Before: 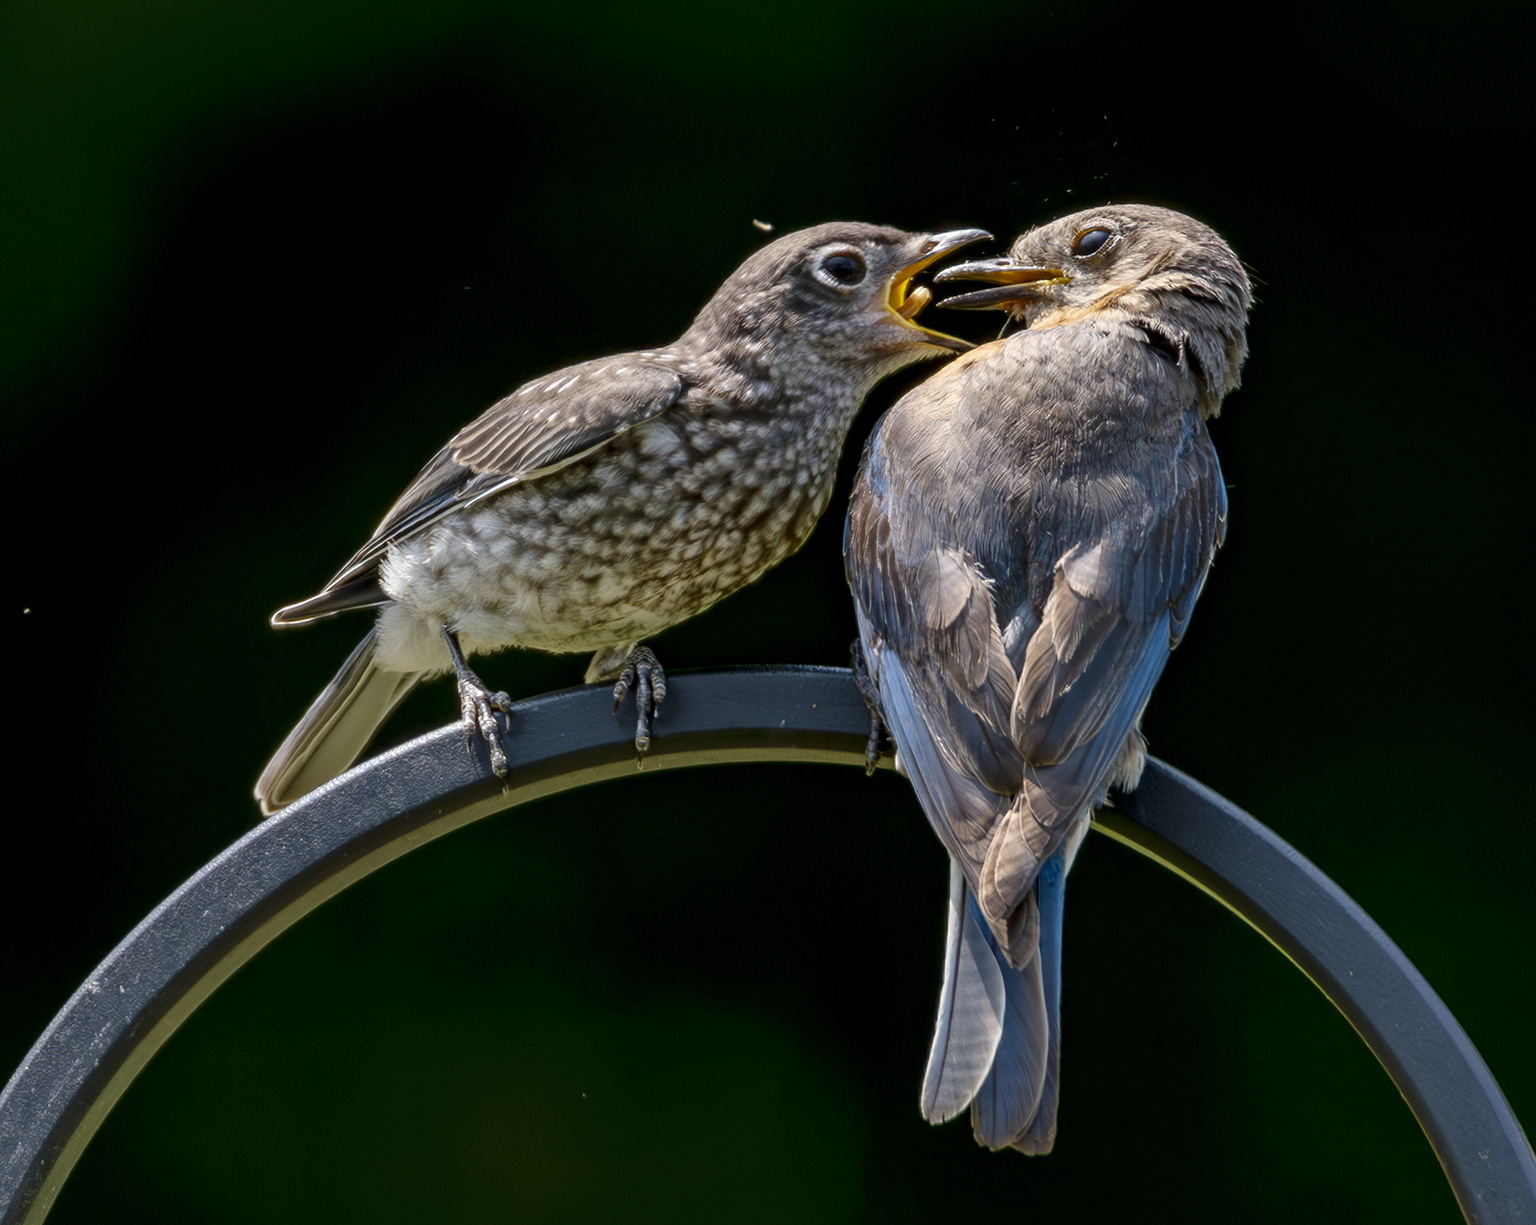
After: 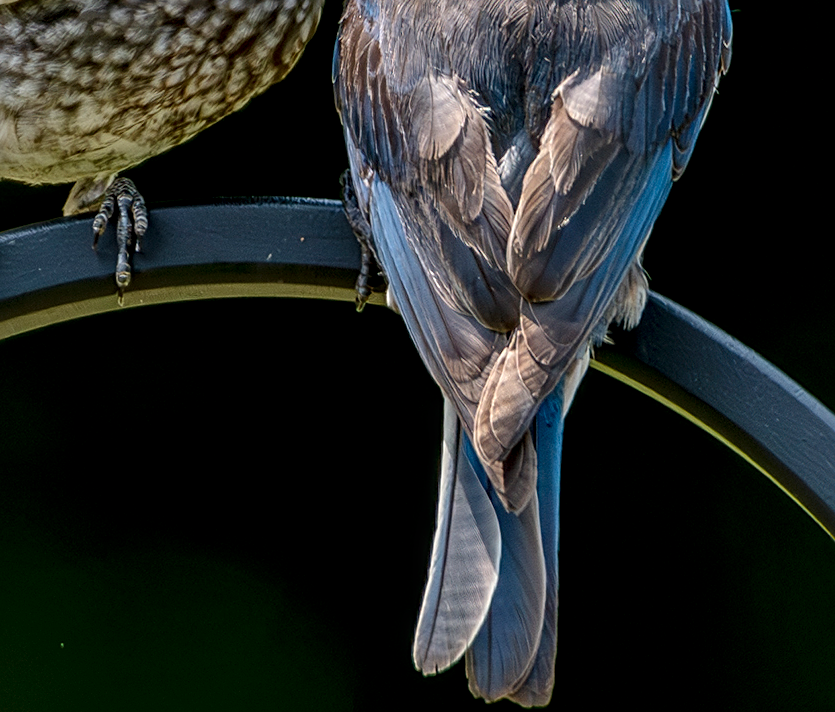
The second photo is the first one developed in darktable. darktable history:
exposure: compensate exposure bias true, compensate highlight preservation false
crop: left 34.143%, top 38.923%, right 13.657%, bottom 5.231%
sharpen: on, module defaults
local contrast: on, module defaults
